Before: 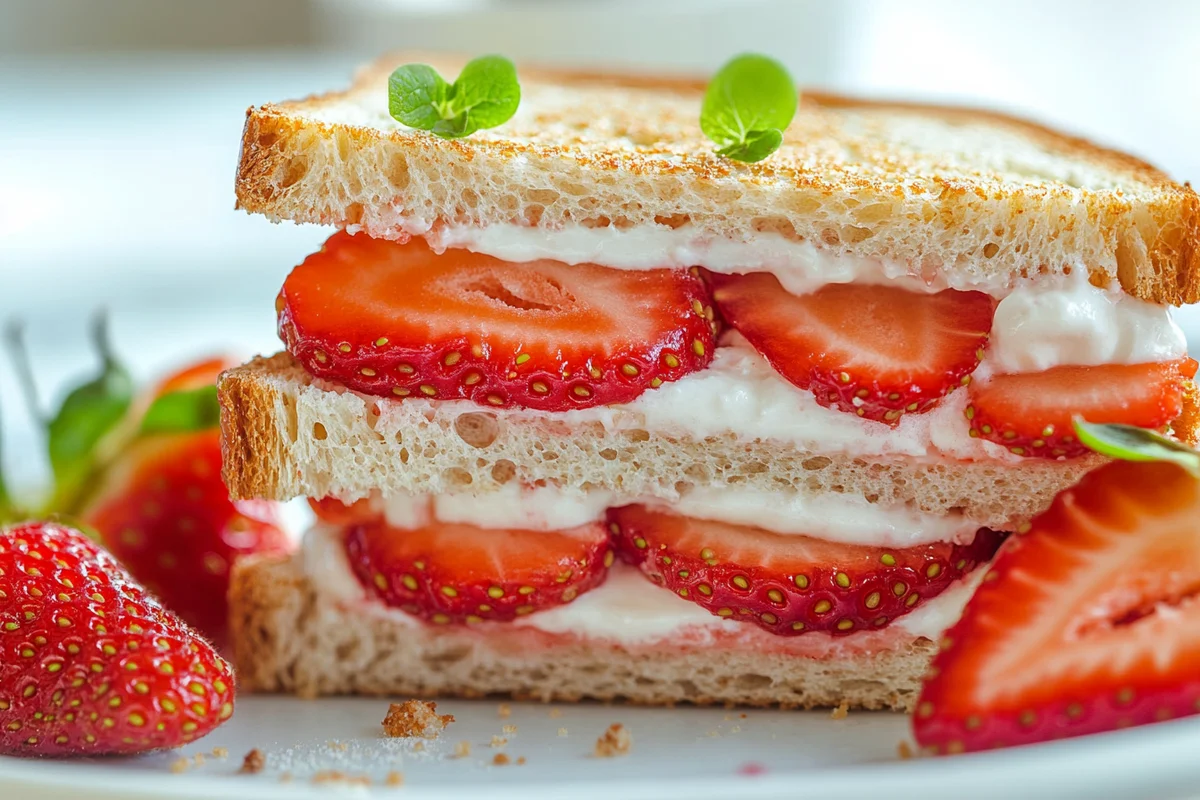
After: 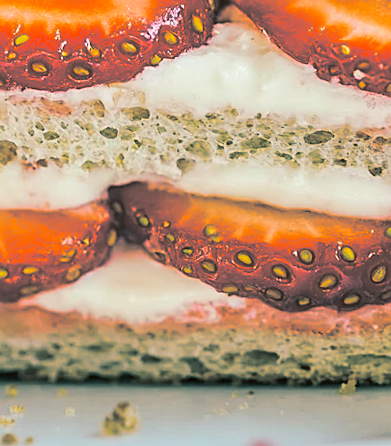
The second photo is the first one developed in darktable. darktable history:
white balance: emerald 1
crop: left 40.878%, top 39.176%, right 25.993%, bottom 3.081%
tone curve: curves: ch0 [(0, 0) (0.104, 0.068) (0.236, 0.227) (0.46, 0.576) (0.657, 0.796) (0.861, 0.932) (1, 0.981)]; ch1 [(0, 0) (0.353, 0.344) (0.434, 0.382) (0.479, 0.476) (0.502, 0.504) (0.544, 0.534) (0.57, 0.57) (0.586, 0.603) (0.618, 0.631) (0.657, 0.679) (1, 1)]; ch2 [(0, 0) (0.34, 0.314) (0.434, 0.43) (0.5, 0.511) (0.528, 0.545) (0.557, 0.573) (0.573, 0.618) (0.628, 0.751) (1, 1)], color space Lab, independent channels, preserve colors none
shadows and highlights: soften with gaussian
rotate and perspective: rotation -1.32°, lens shift (horizontal) -0.031, crop left 0.015, crop right 0.985, crop top 0.047, crop bottom 0.982
color balance rgb: perceptual saturation grading › global saturation -3%
sharpen: on, module defaults
split-toning: shadows › hue 186.43°, highlights › hue 49.29°, compress 30.29%
